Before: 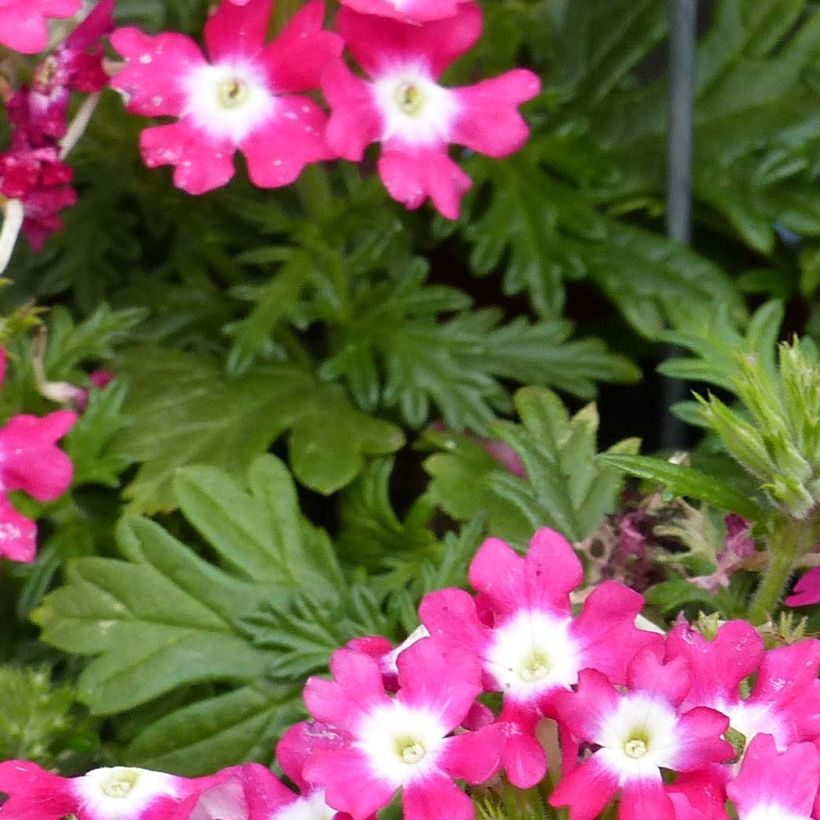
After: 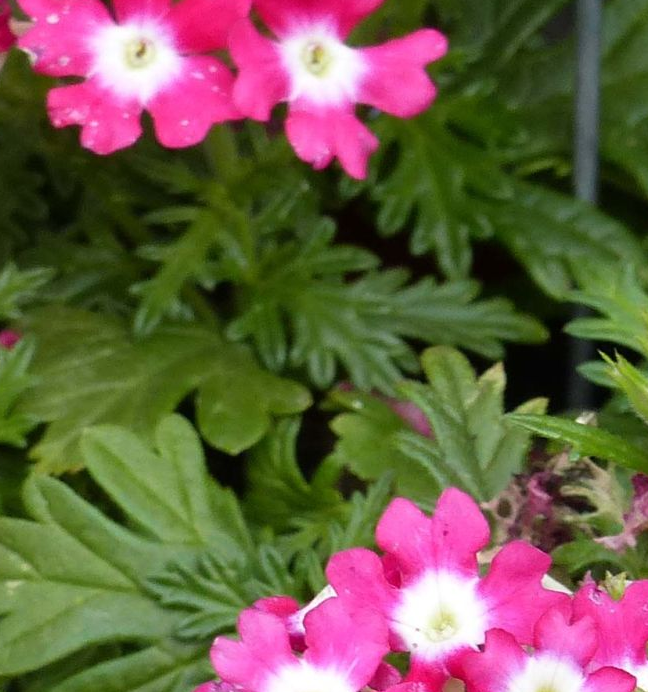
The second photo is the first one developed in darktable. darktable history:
crop: left 11.364%, top 4.938%, right 9.596%, bottom 10.567%
